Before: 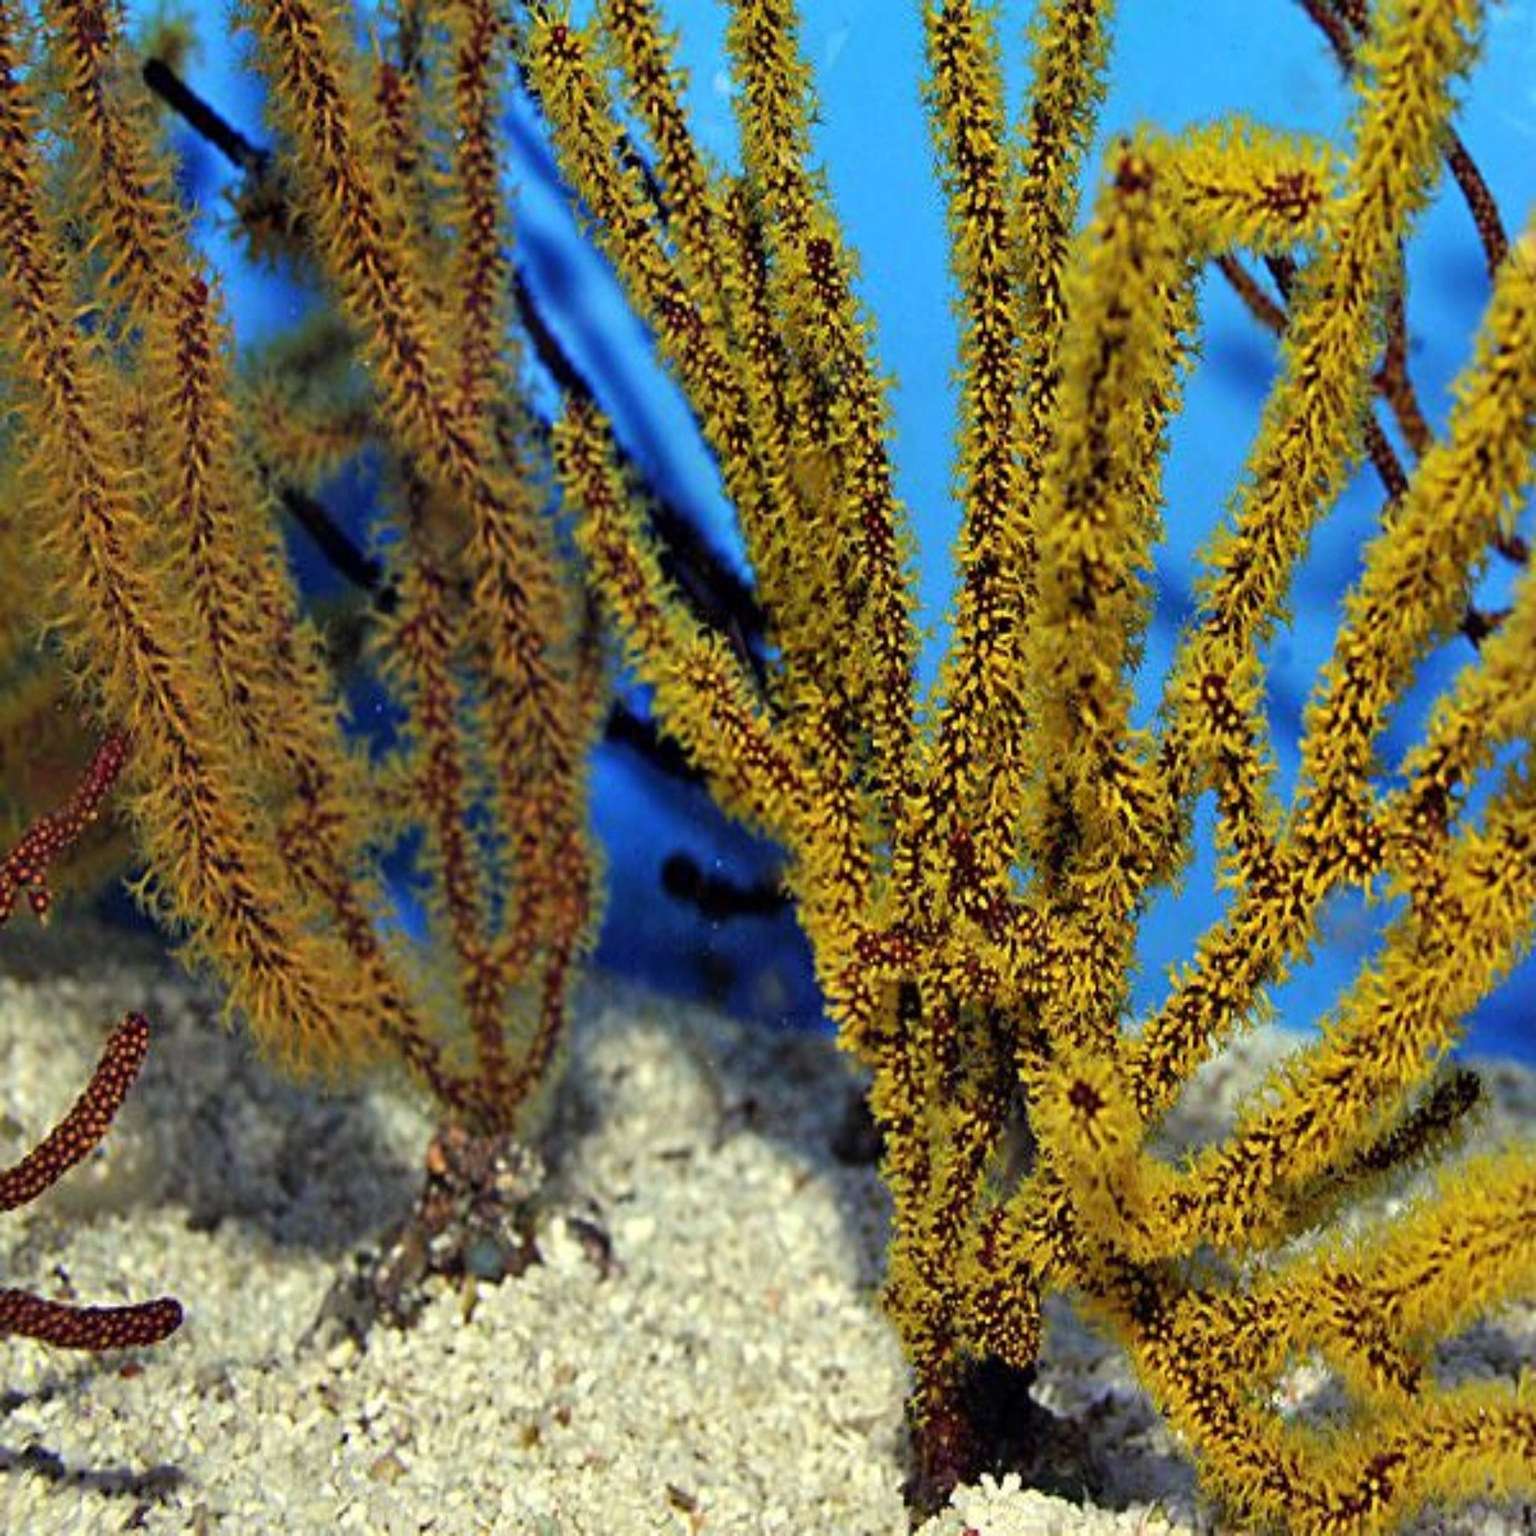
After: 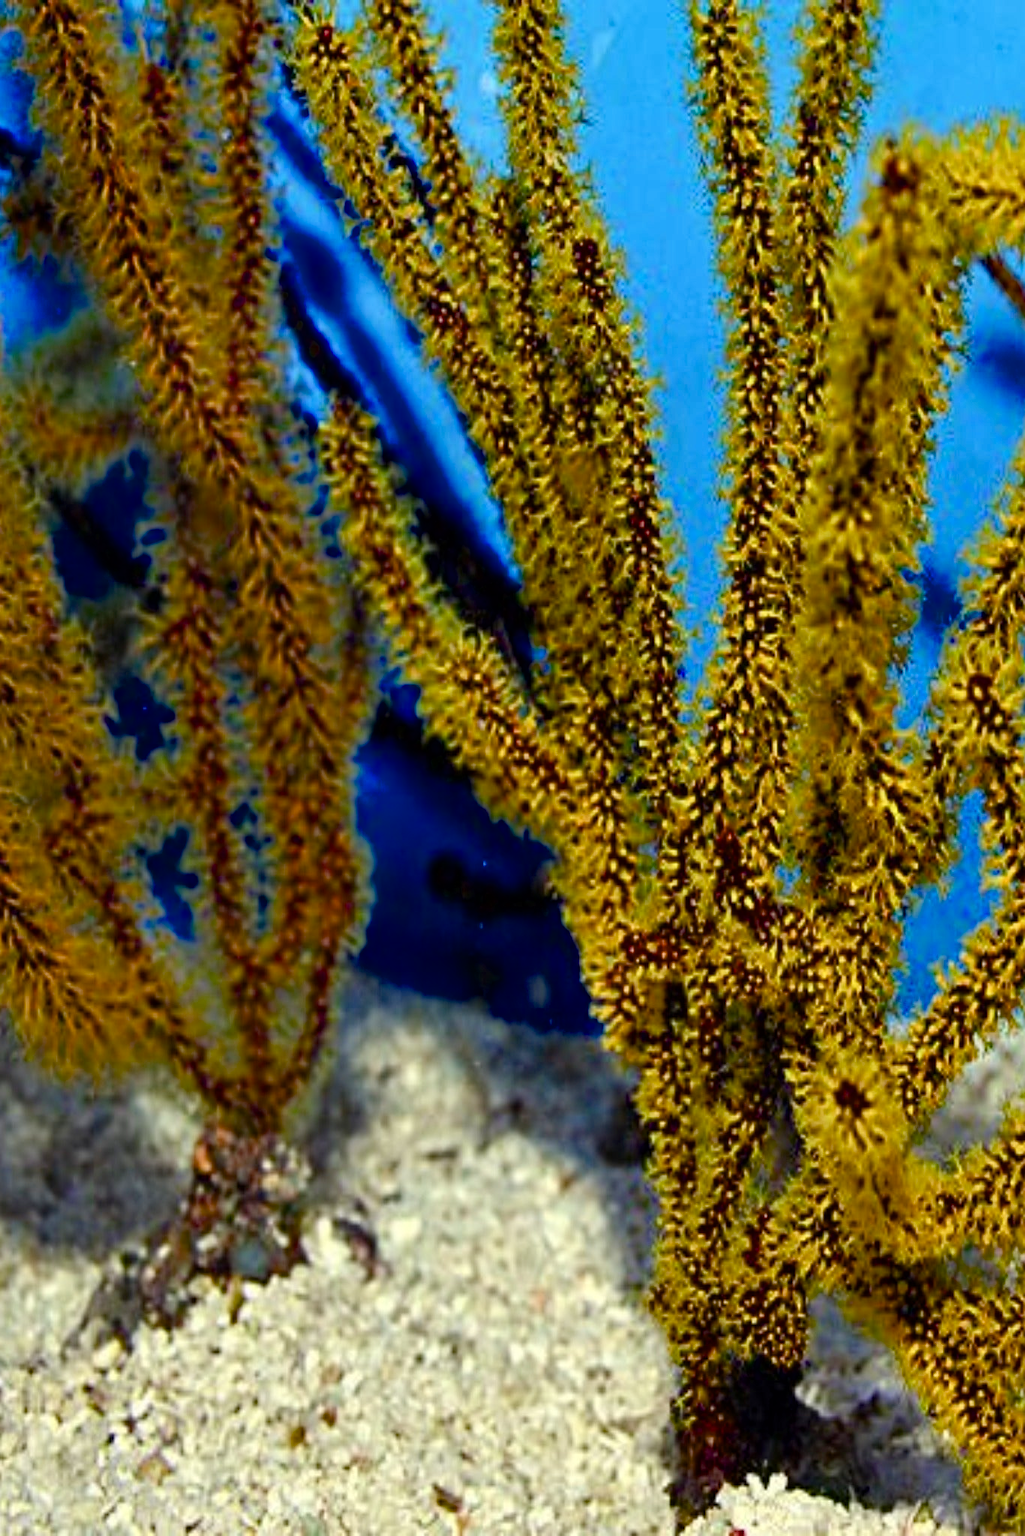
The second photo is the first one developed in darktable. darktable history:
color balance rgb: perceptual saturation grading › global saturation 20%, perceptual saturation grading › highlights -25.168%, perceptual saturation grading › shadows 24.262%, saturation formula JzAzBz (2021)
crop and rotate: left 15.254%, right 17.998%
